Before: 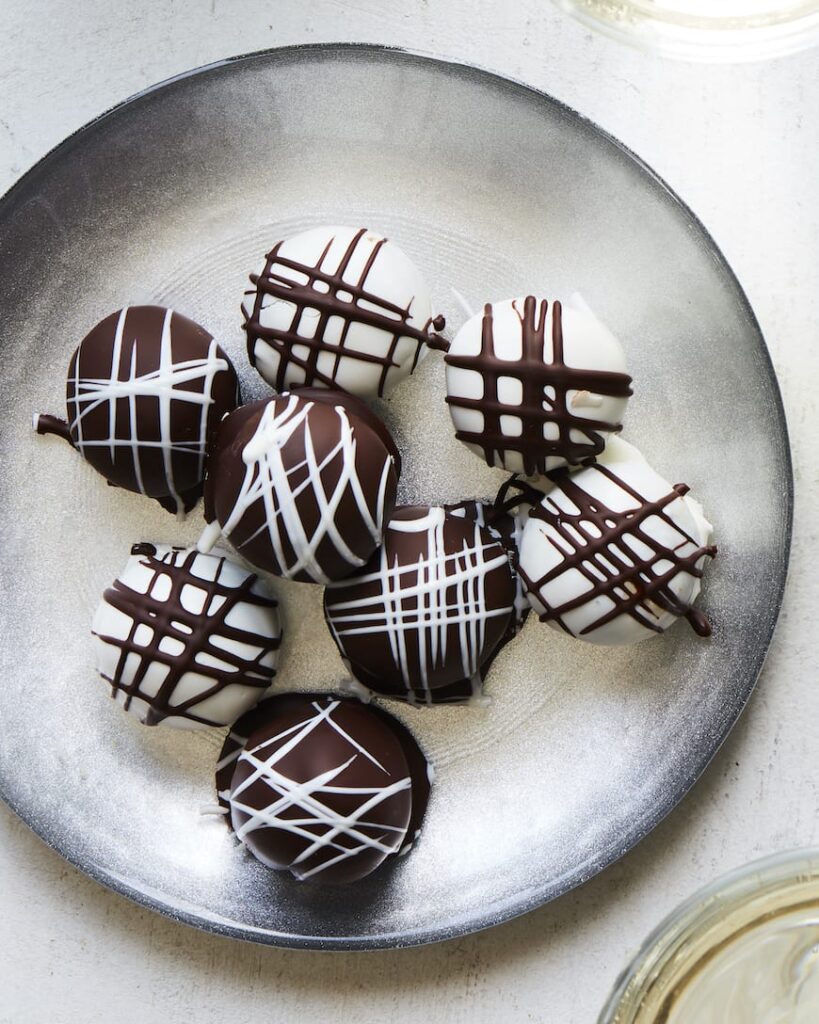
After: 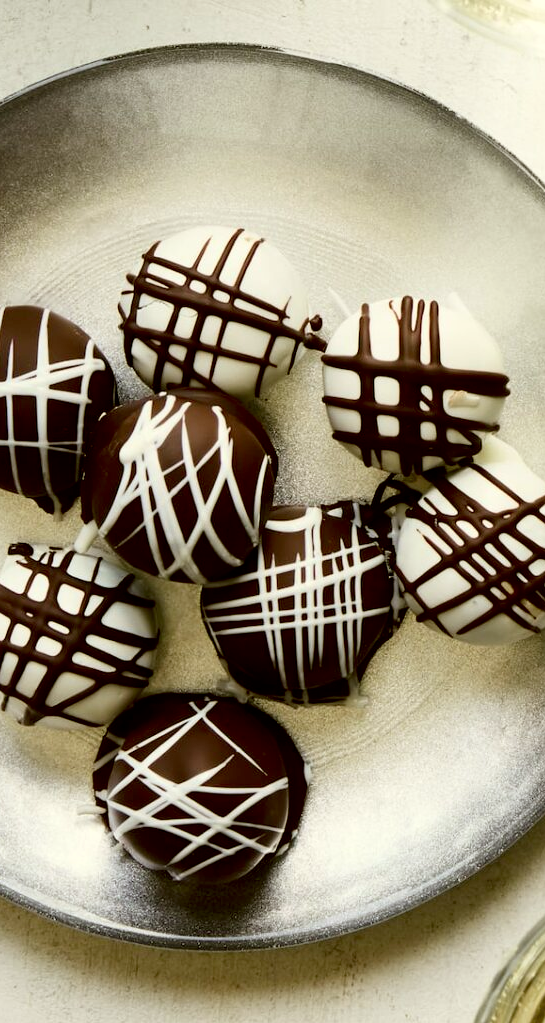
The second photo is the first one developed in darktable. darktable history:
shadows and highlights: shadows -30, highlights 30
exposure: black level correction 0.011, compensate highlight preservation false
crop and rotate: left 15.055%, right 18.278%
color correction: highlights a* -1.43, highlights b* 10.12, shadows a* 0.395, shadows b* 19.35
